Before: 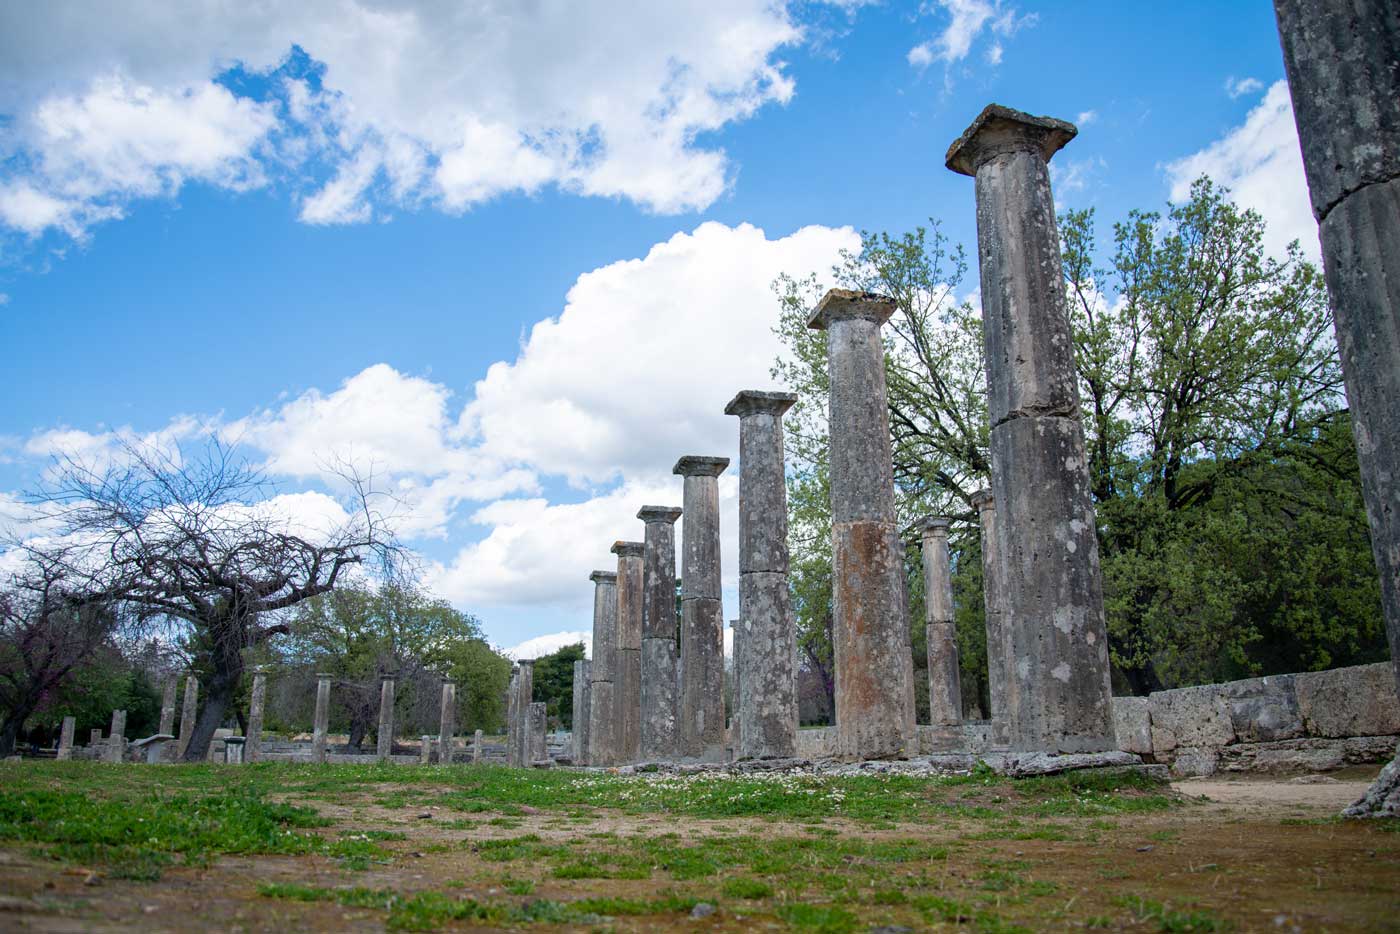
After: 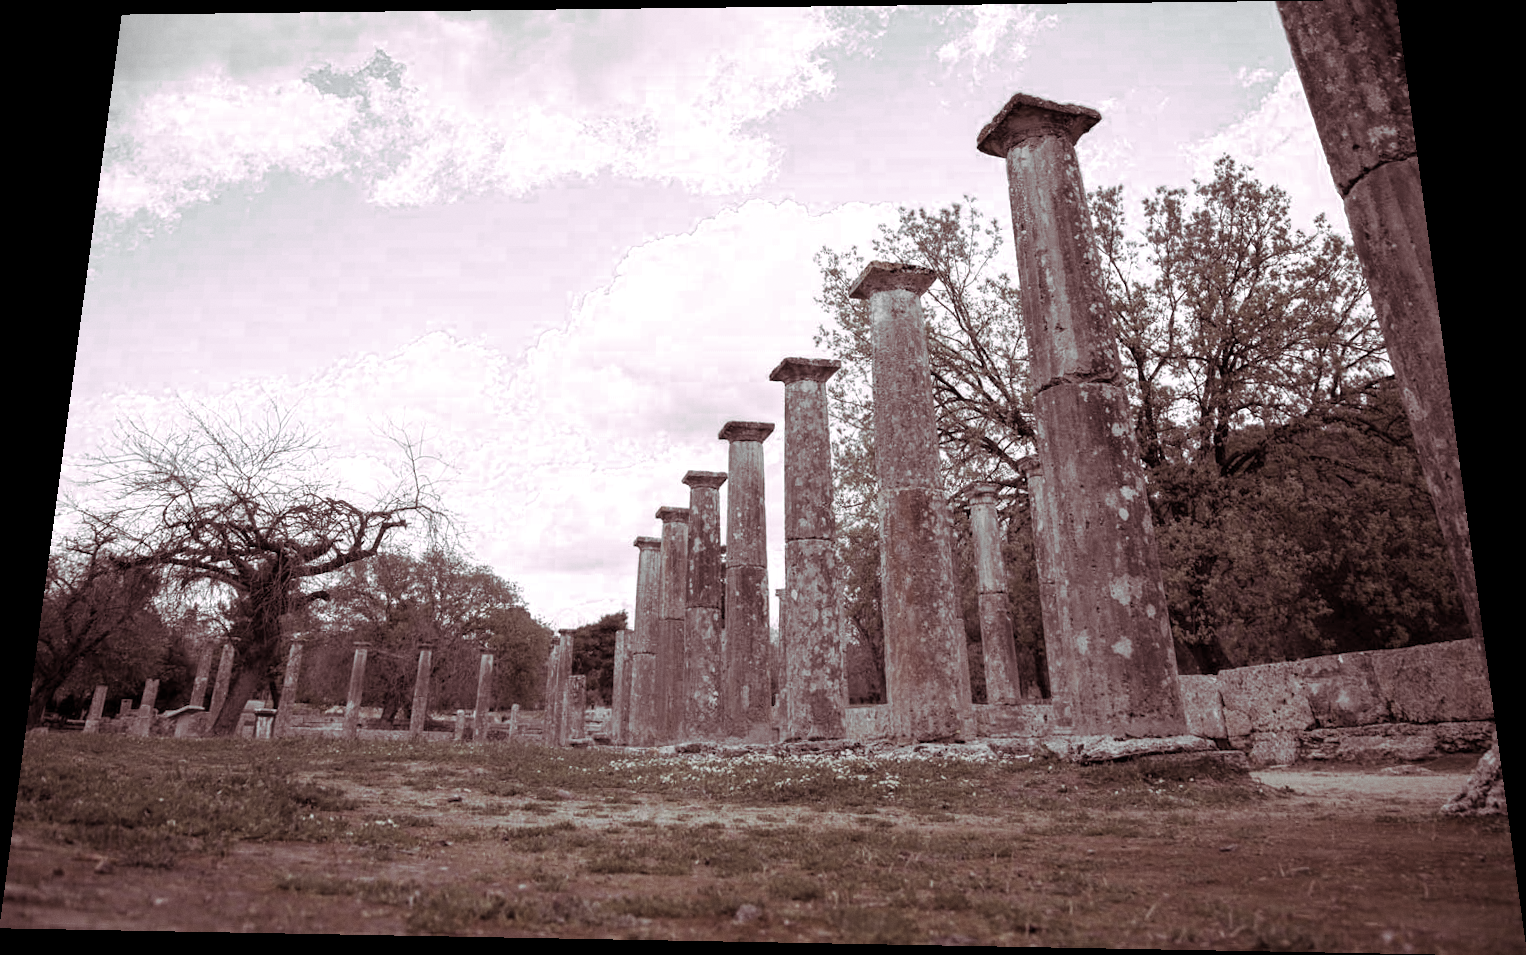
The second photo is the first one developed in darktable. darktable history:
grain: coarseness 0.09 ISO, strength 10%
split-toning: highlights › hue 298.8°, highlights › saturation 0.73, compress 41.76%
rotate and perspective: rotation 0.128°, lens shift (vertical) -0.181, lens shift (horizontal) -0.044, shear 0.001, automatic cropping off
color zones: curves: ch0 [(0, 0.613) (0.01, 0.613) (0.245, 0.448) (0.498, 0.529) (0.642, 0.665) (0.879, 0.777) (0.99, 0.613)]; ch1 [(0, 0.035) (0.121, 0.189) (0.259, 0.197) (0.415, 0.061) (0.589, 0.022) (0.732, 0.022) (0.857, 0.026) (0.991, 0.053)]
